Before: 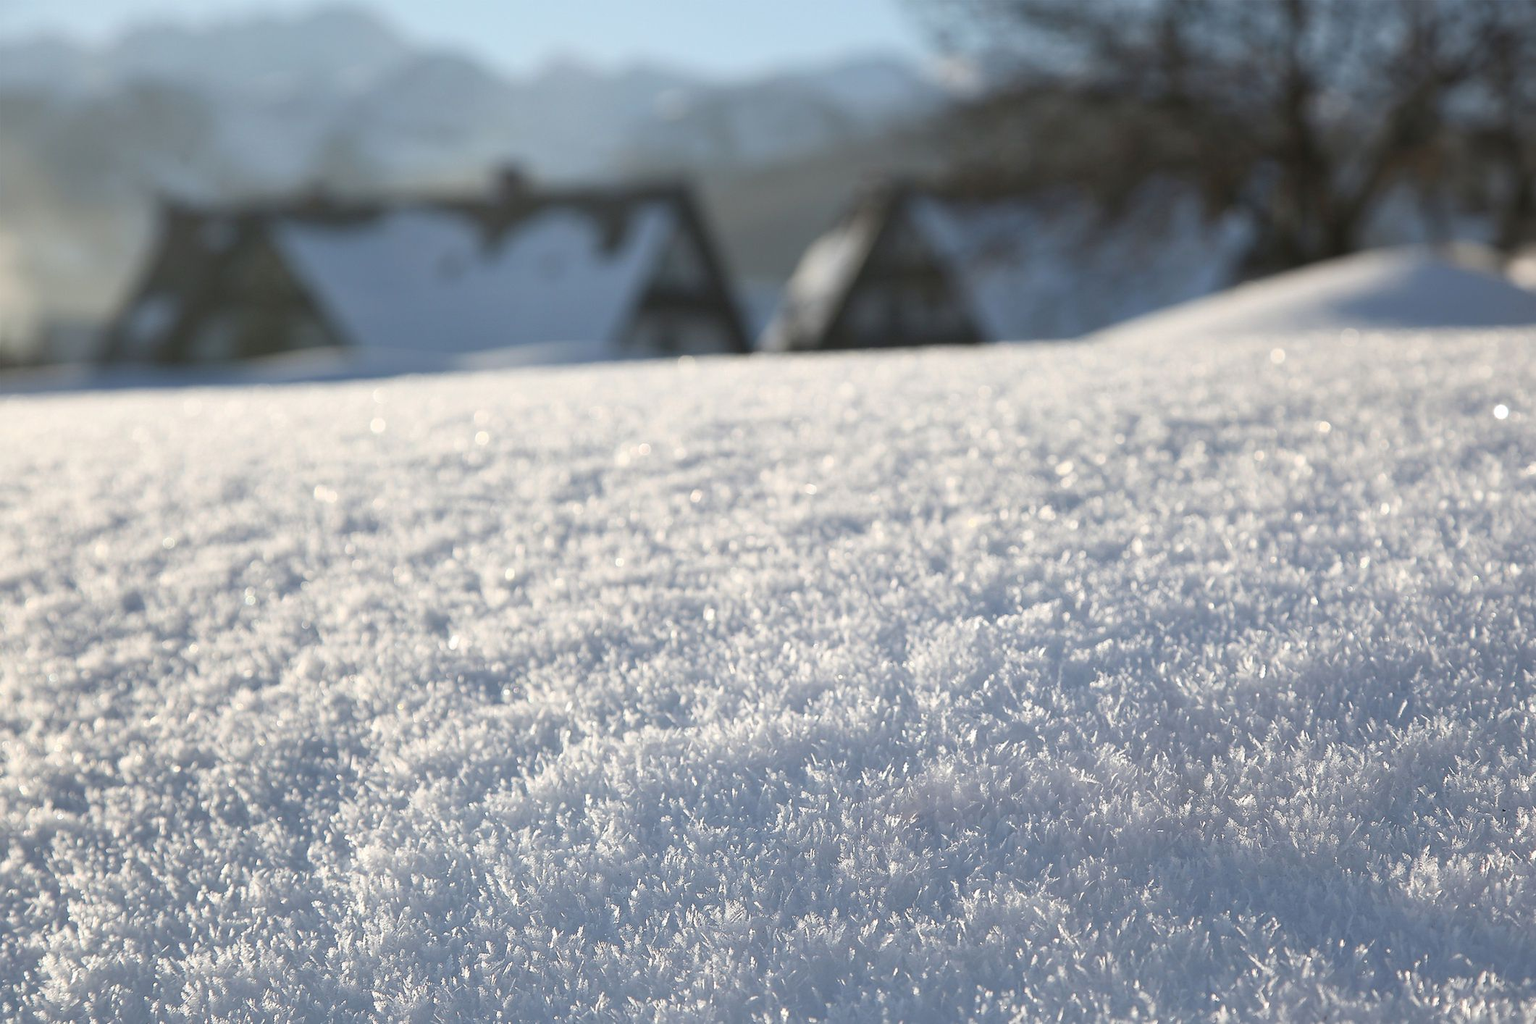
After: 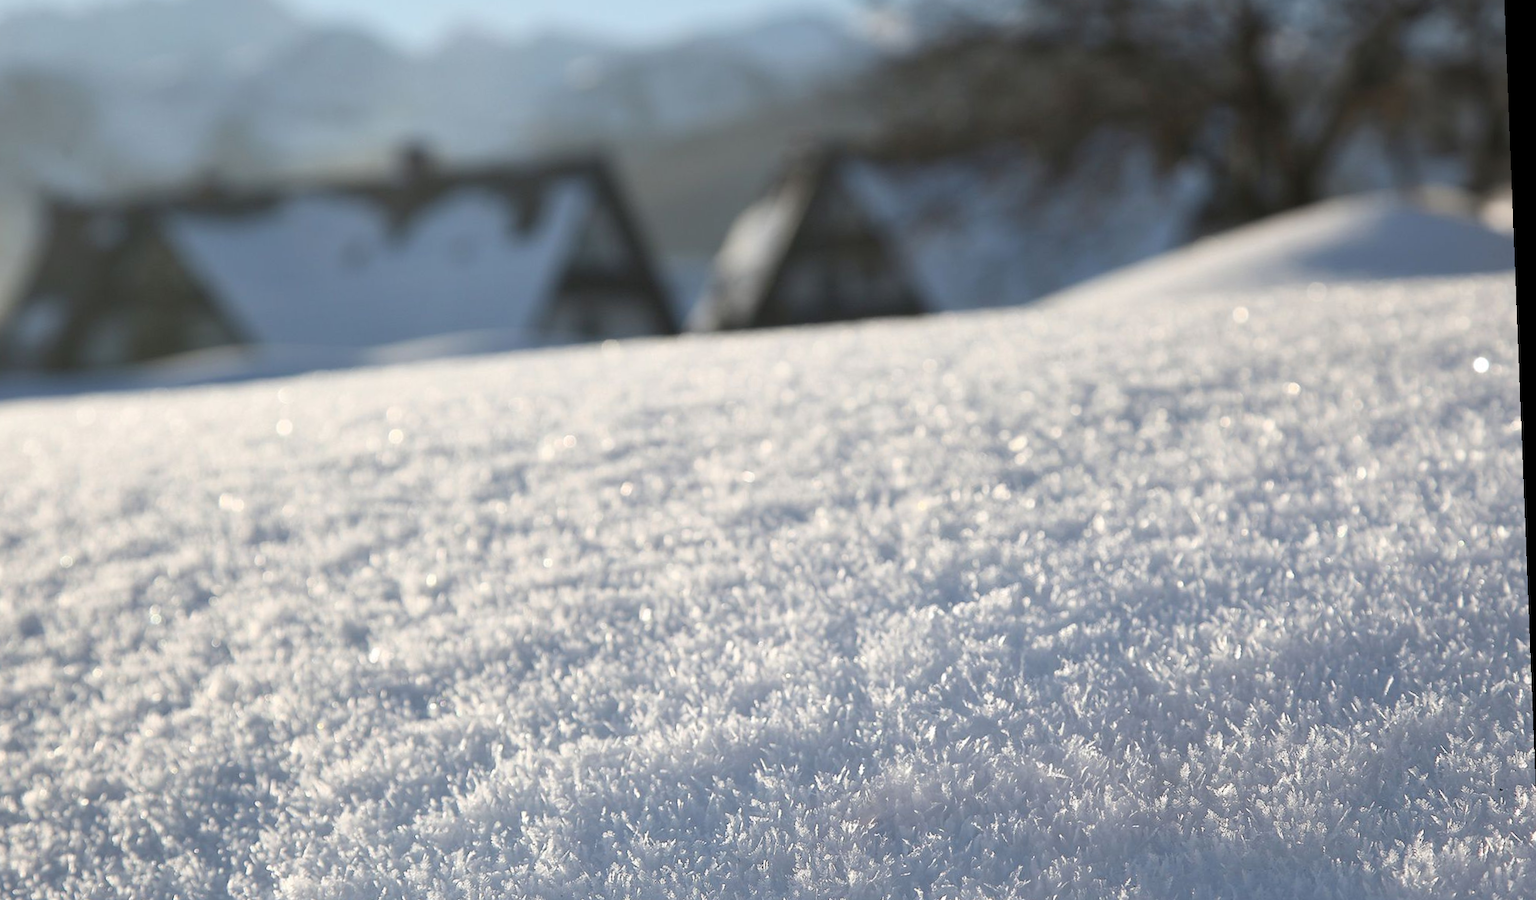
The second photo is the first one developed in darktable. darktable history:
crop: left 8.155%, top 6.611%, bottom 15.385%
rotate and perspective: rotation -2.29°, automatic cropping off
